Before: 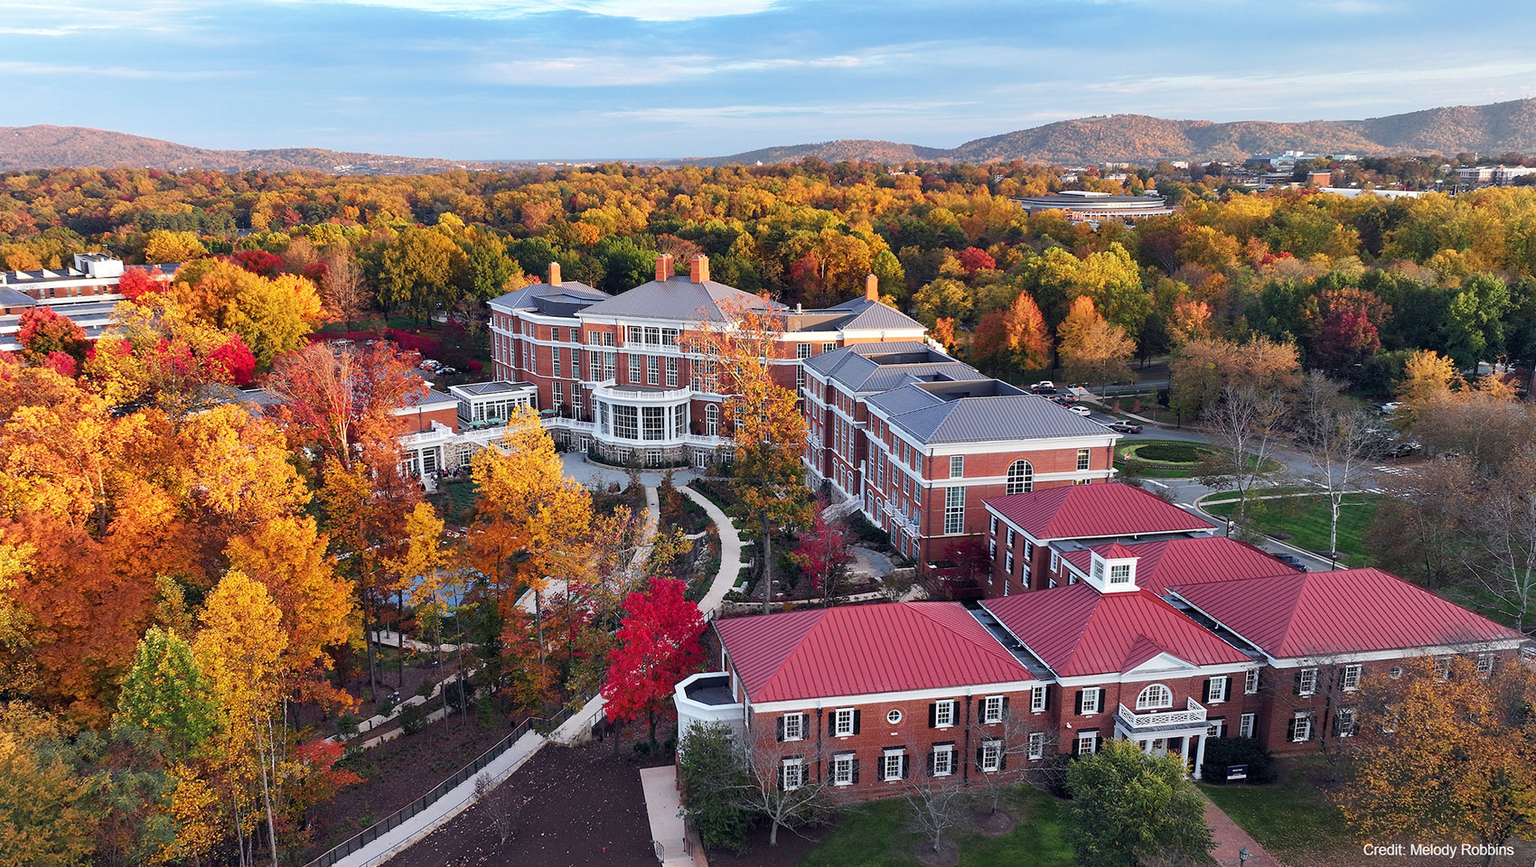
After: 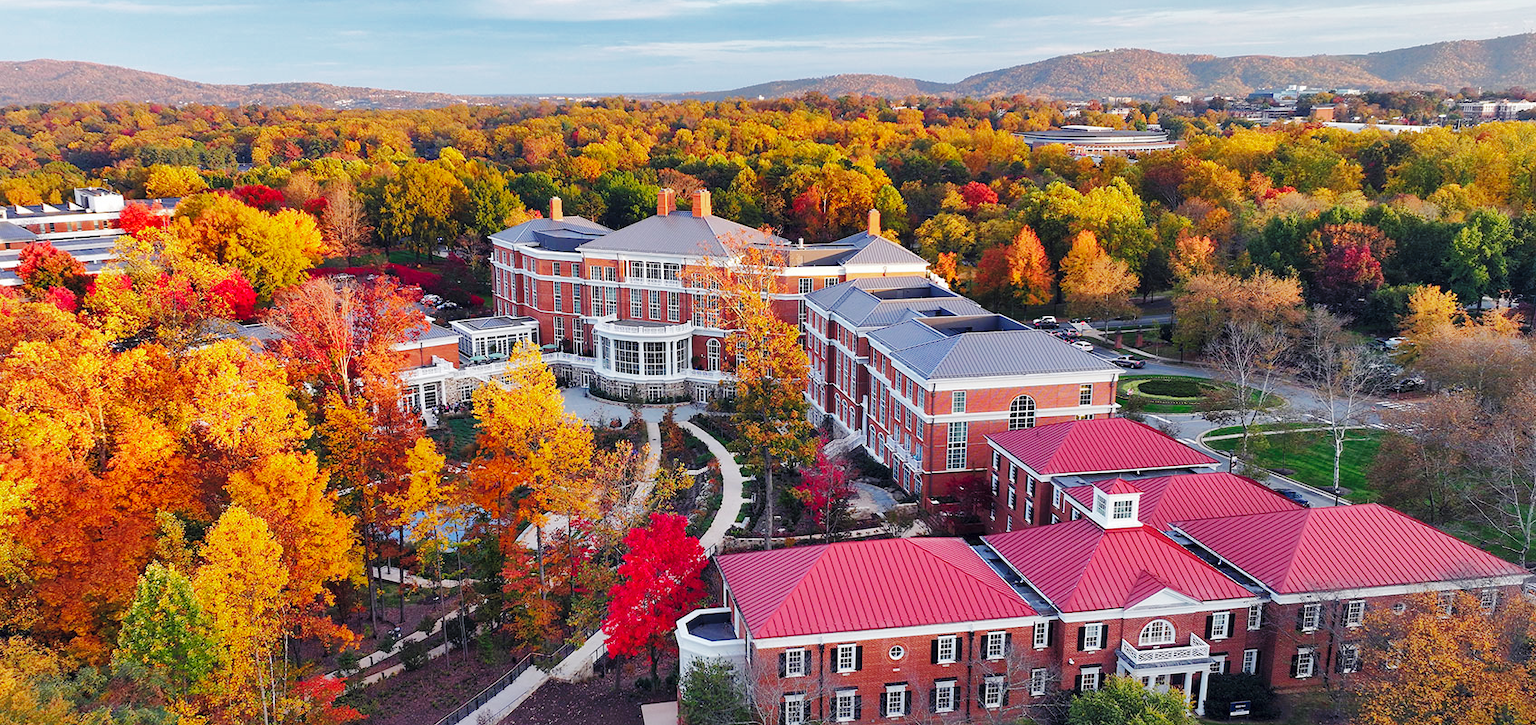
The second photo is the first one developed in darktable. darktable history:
crop: top 7.625%, bottom 8.027%
shadows and highlights: shadows 60, highlights -60
base curve: curves: ch0 [(0, 0) (0.036, 0.025) (0.121, 0.166) (0.206, 0.329) (0.605, 0.79) (1, 1)], preserve colors none
